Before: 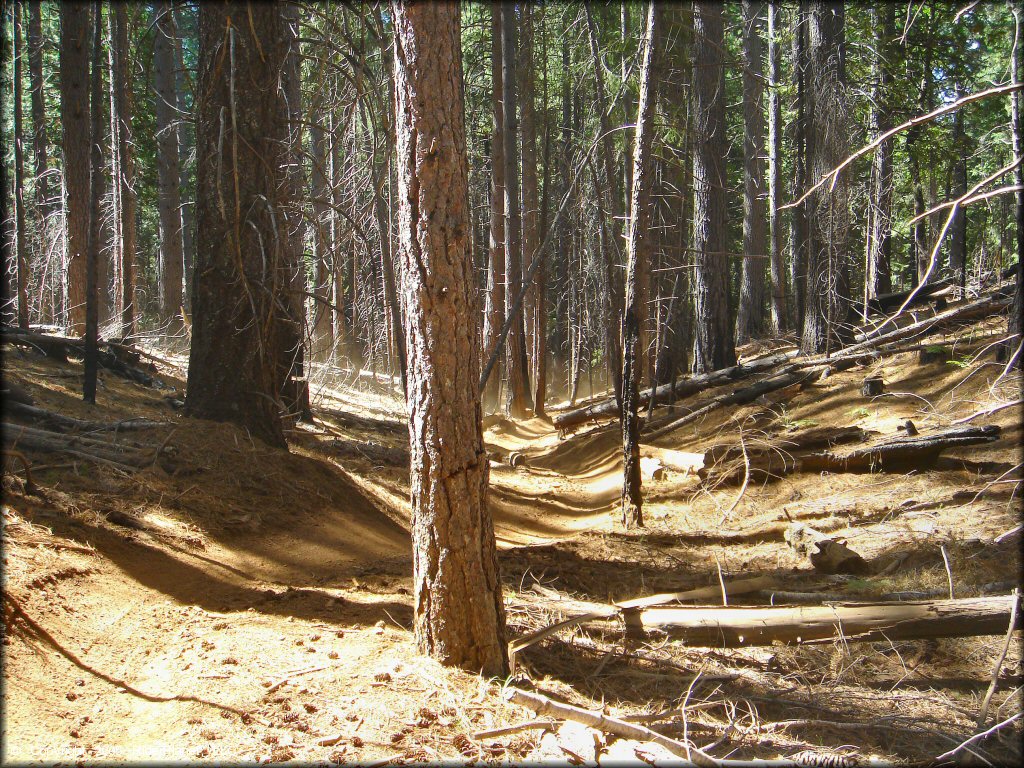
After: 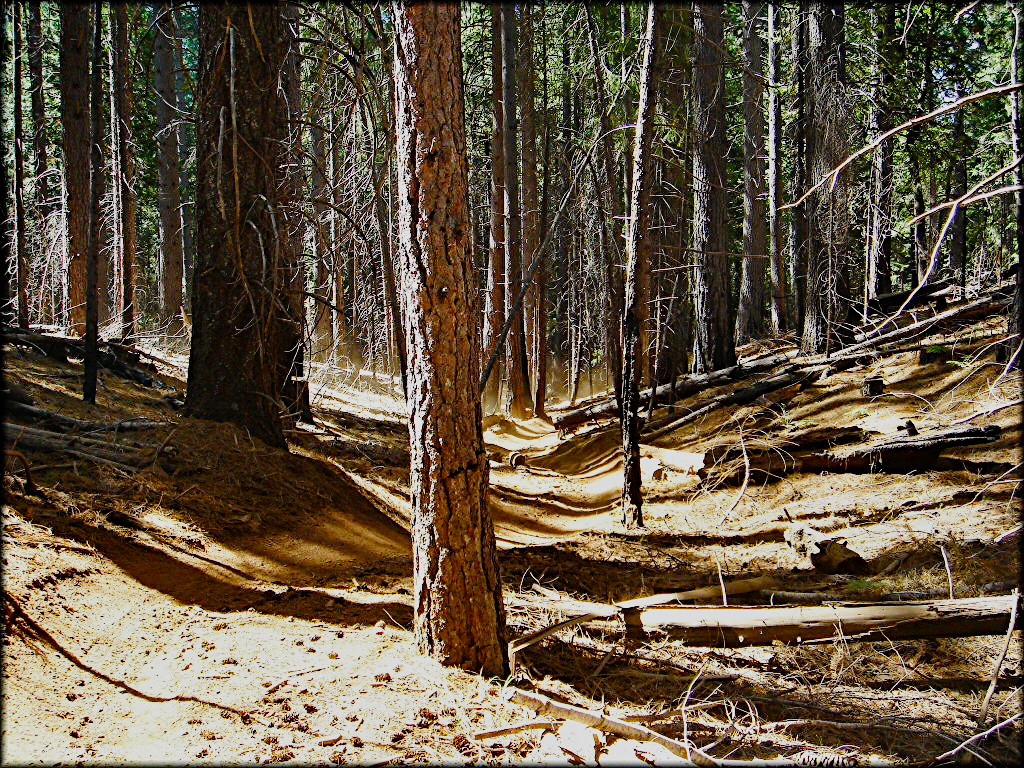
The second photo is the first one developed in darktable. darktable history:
contrast equalizer "clarity": octaves 7, y [[0.6 ×6], [0.55 ×6], [0 ×6], [0 ×6], [0 ×6]], mix 0.3
diffuse or sharpen "sharpen demosaicing: AA filter": edge sensitivity 1, 1st order anisotropy 100%, 2nd order anisotropy 100%, 3rd order anisotropy 100%, 4th order anisotropy 100%, 1st order speed -25%, 2nd order speed -25%, 3rd order speed -25%, 4th order speed -25%
sigmoid "smooth": skew -0.2, preserve hue 0%, red attenuation 0.1, red rotation 0.035, green attenuation 0.1, green rotation -0.017, blue attenuation 0.15, blue rotation -0.052, base primaries Rec2020
color balance rgb "basic colorfulness: standard": perceptual saturation grading › global saturation 20%, perceptual saturation grading › highlights -25%, perceptual saturation grading › shadows 25%
